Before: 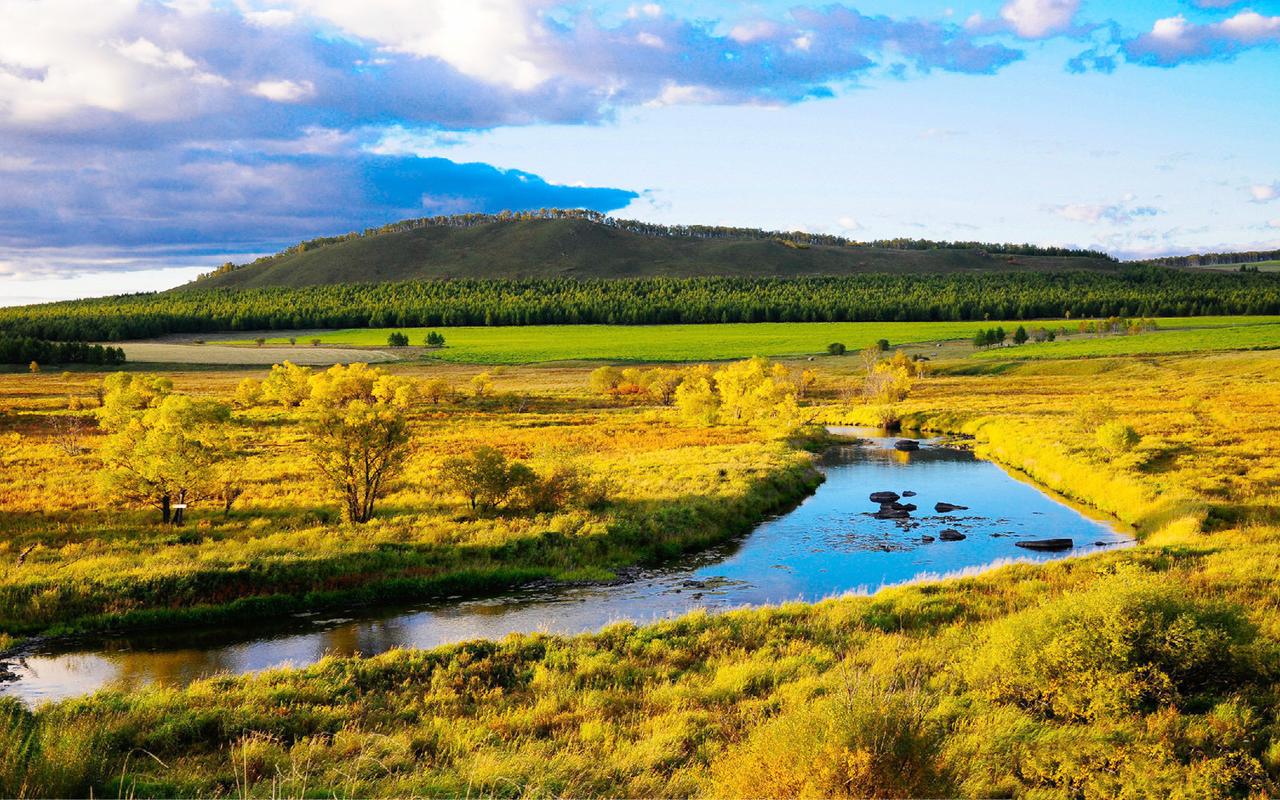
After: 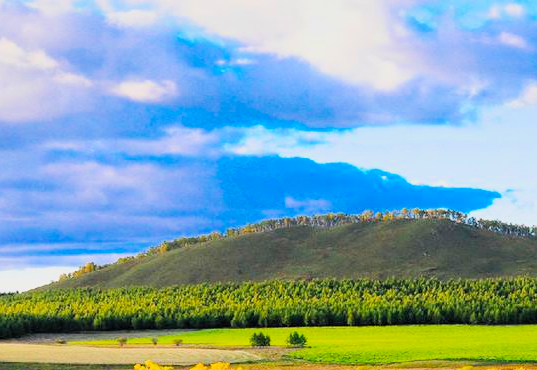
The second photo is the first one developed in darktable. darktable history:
filmic rgb: black relative exposure -7.48 EV, white relative exposure 4.83 EV, hardness 3.4, color science v6 (2022)
crop and rotate: left 10.817%, top 0.062%, right 47.194%, bottom 53.626%
exposure: black level correction 0, exposure 1 EV, compensate highlight preservation false
shadows and highlights: radius 133.83, soften with gaussian
contrast brightness saturation: brightness 0.09, saturation 0.19
